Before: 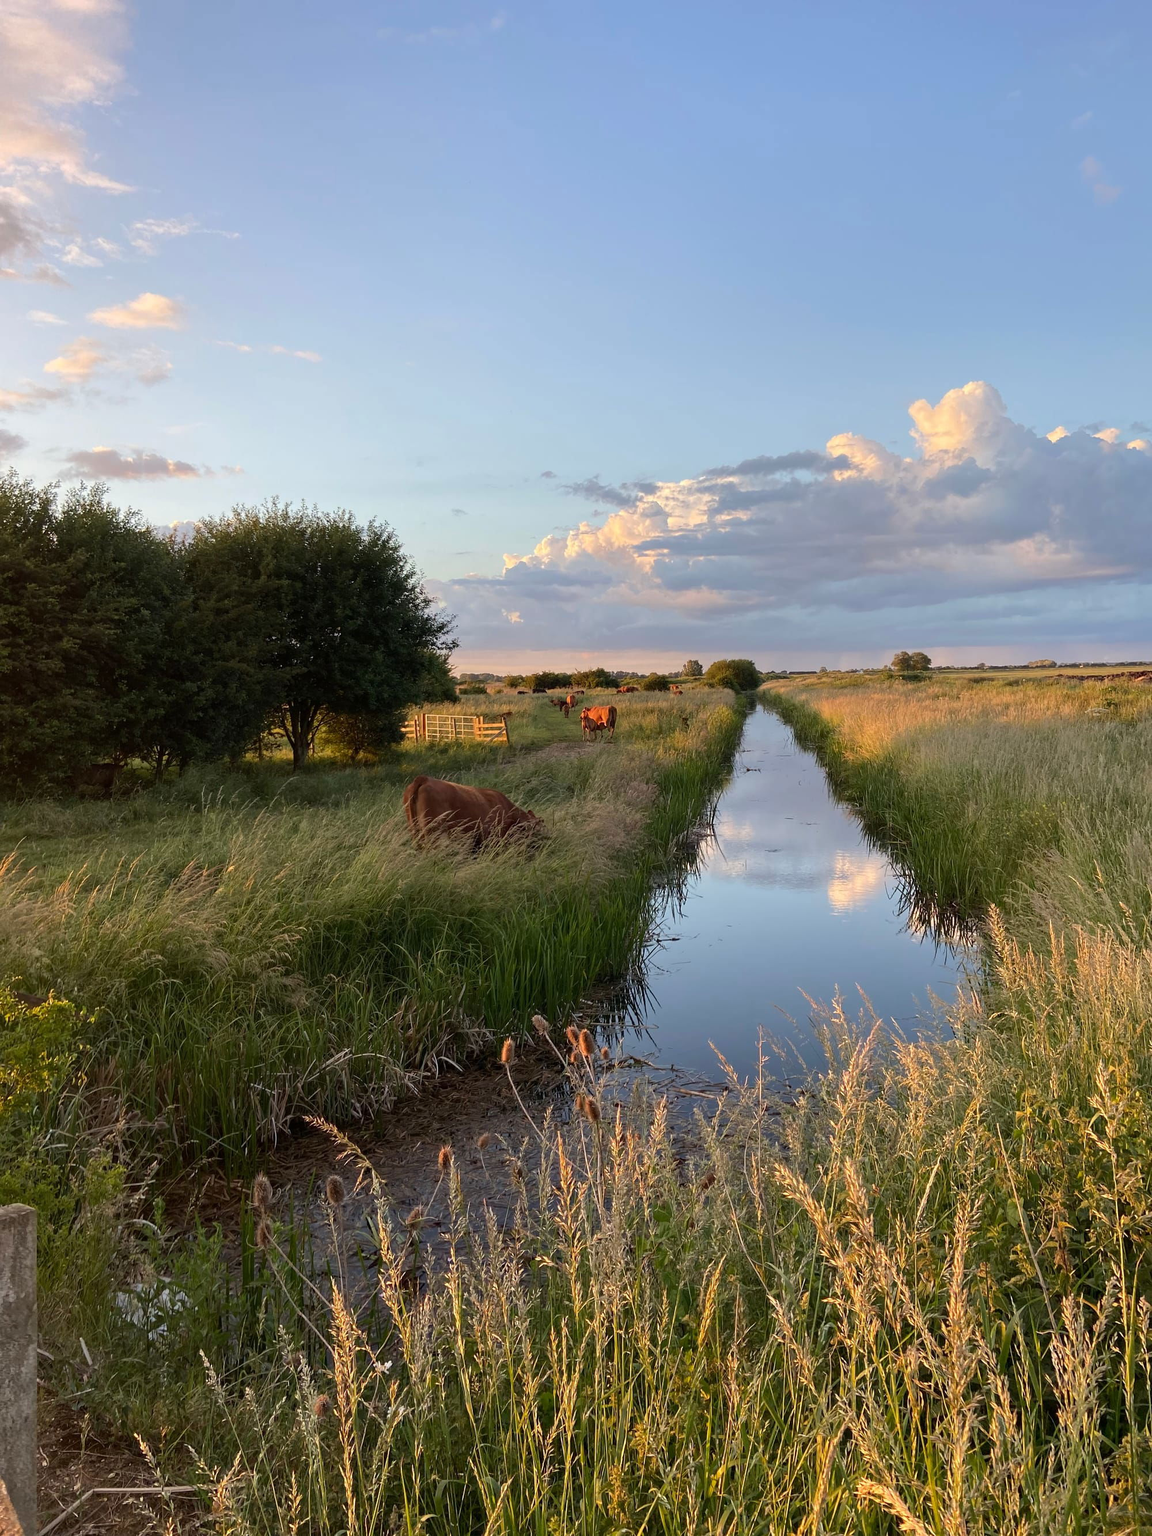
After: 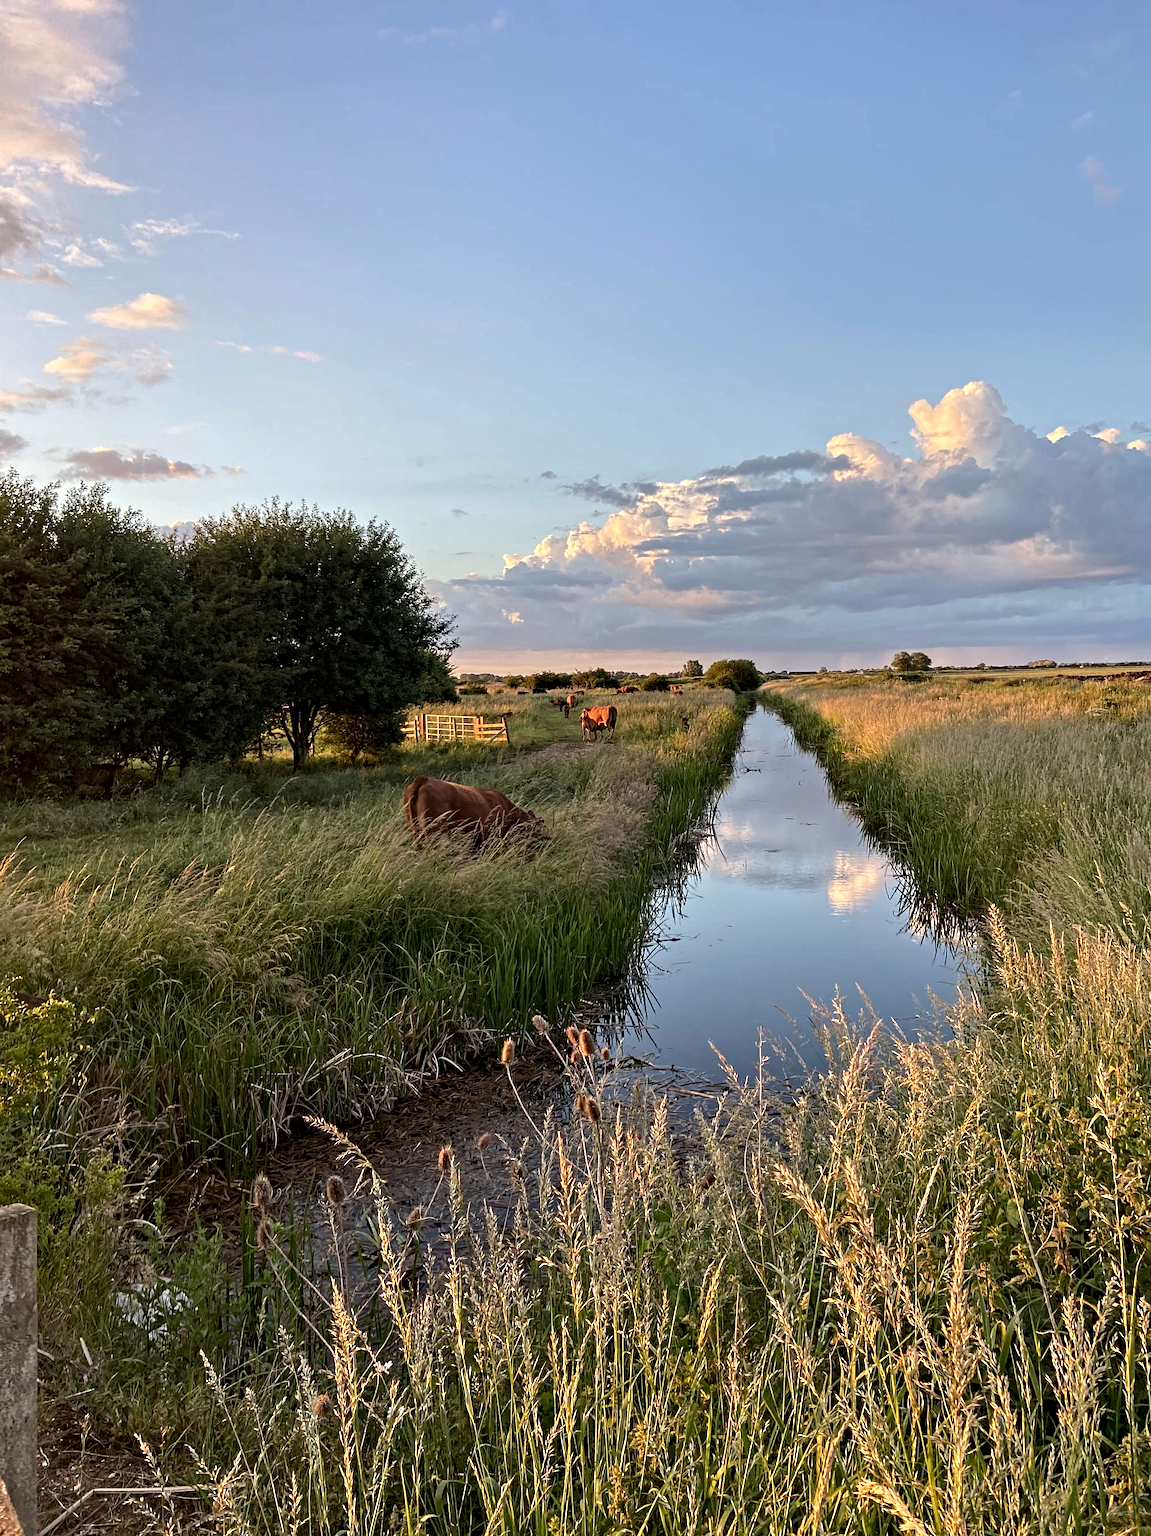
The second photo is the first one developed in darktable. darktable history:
contrast equalizer: y [[0.506, 0.531, 0.562, 0.606, 0.638, 0.669], [0.5 ×6], [0.5 ×6], [0 ×6], [0 ×6]]
